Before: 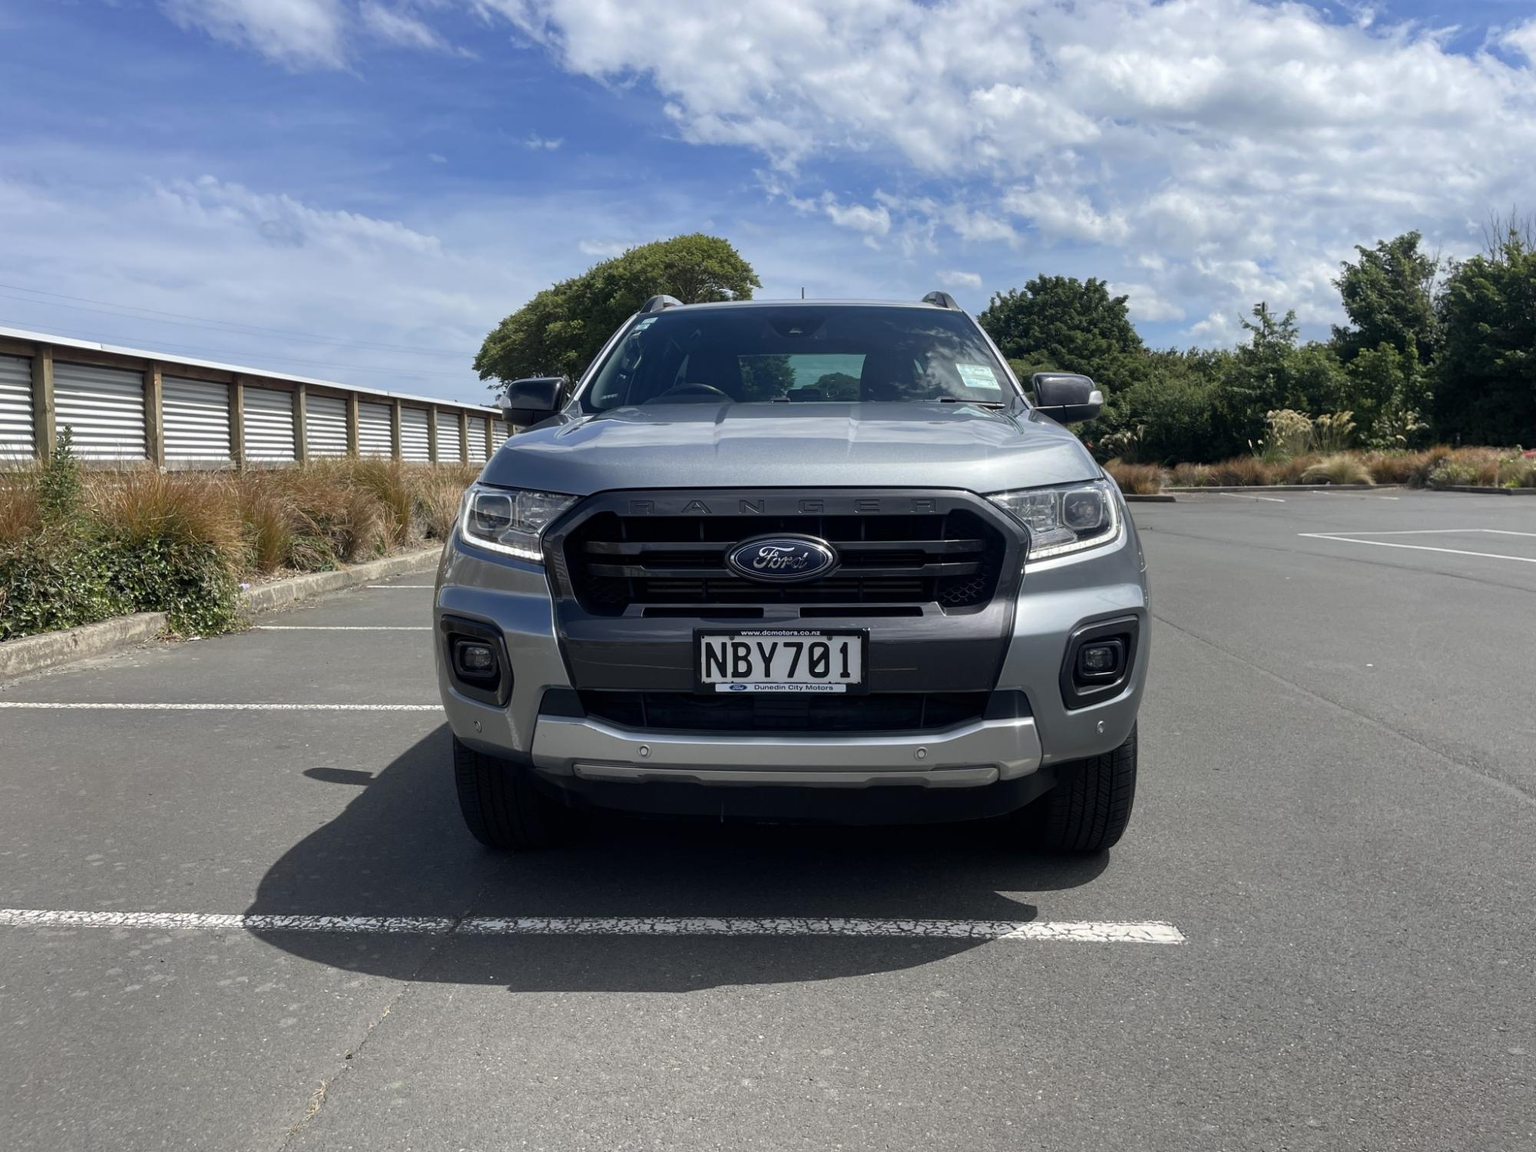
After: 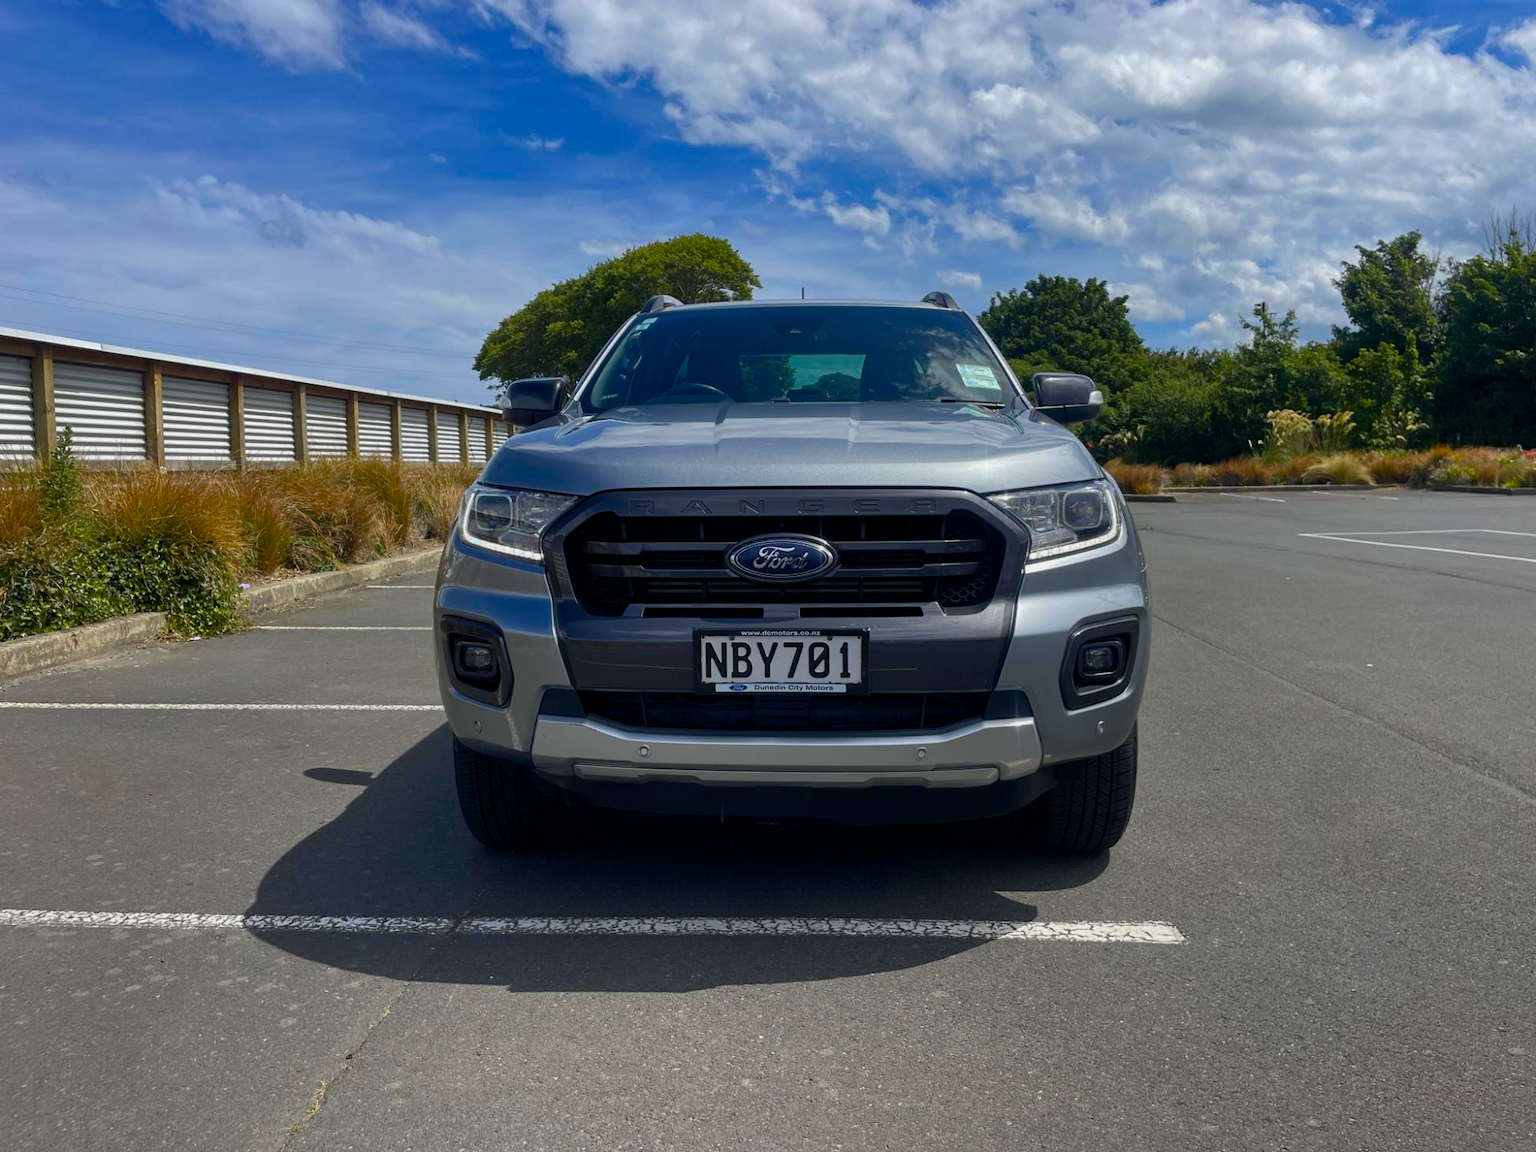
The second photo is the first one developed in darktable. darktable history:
shadows and highlights: radius 121.13, shadows 21.4, white point adjustment -9.72, highlights -14.39, soften with gaussian
color balance rgb: linear chroma grading › global chroma 9%, perceptual saturation grading › global saturation 36%, perceptual saturation grading › shadows 35%, perceptual brilliance grading › global brilliance 15%, perceptual brilliance grading › shadows -35%, global vibrance 15%
tone equalizer: -8 EV 0.25 EV, -7 EV 0.417 EV, -6 EV 0.417 EV, -5 EV 0.25 EV, -3 EV -0.25 EV, -2 EV -0.417 EV, -1 EV -0.417 EV, +0 EV -0.25 EV, edges refinement/feathering 500, mask exposure compensation -1.57 EV, preserve details guided filter
